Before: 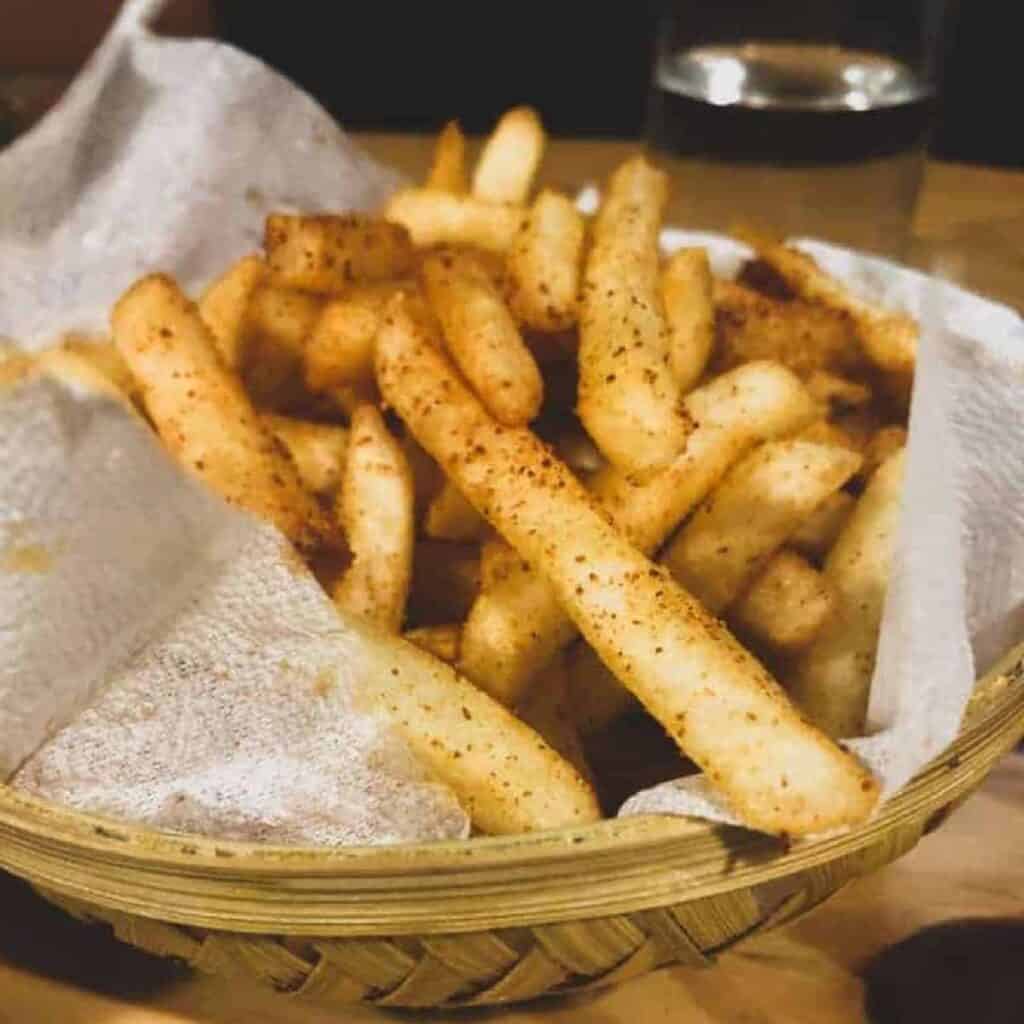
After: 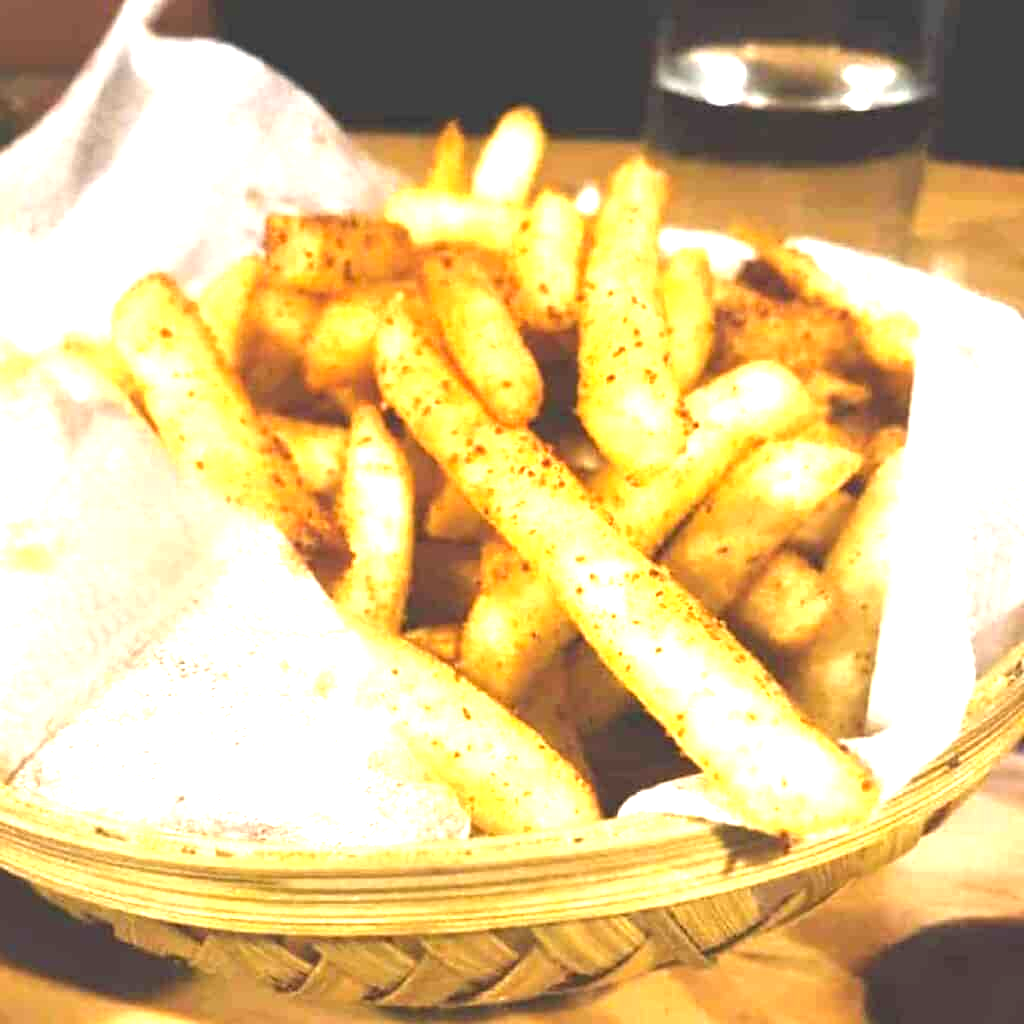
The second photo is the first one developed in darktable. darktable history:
tone equalizer: on, module defaults
exposure: black level correction 0, exposure 1.741 EV, compensate exposure bias true, compensate highlight preservation false
